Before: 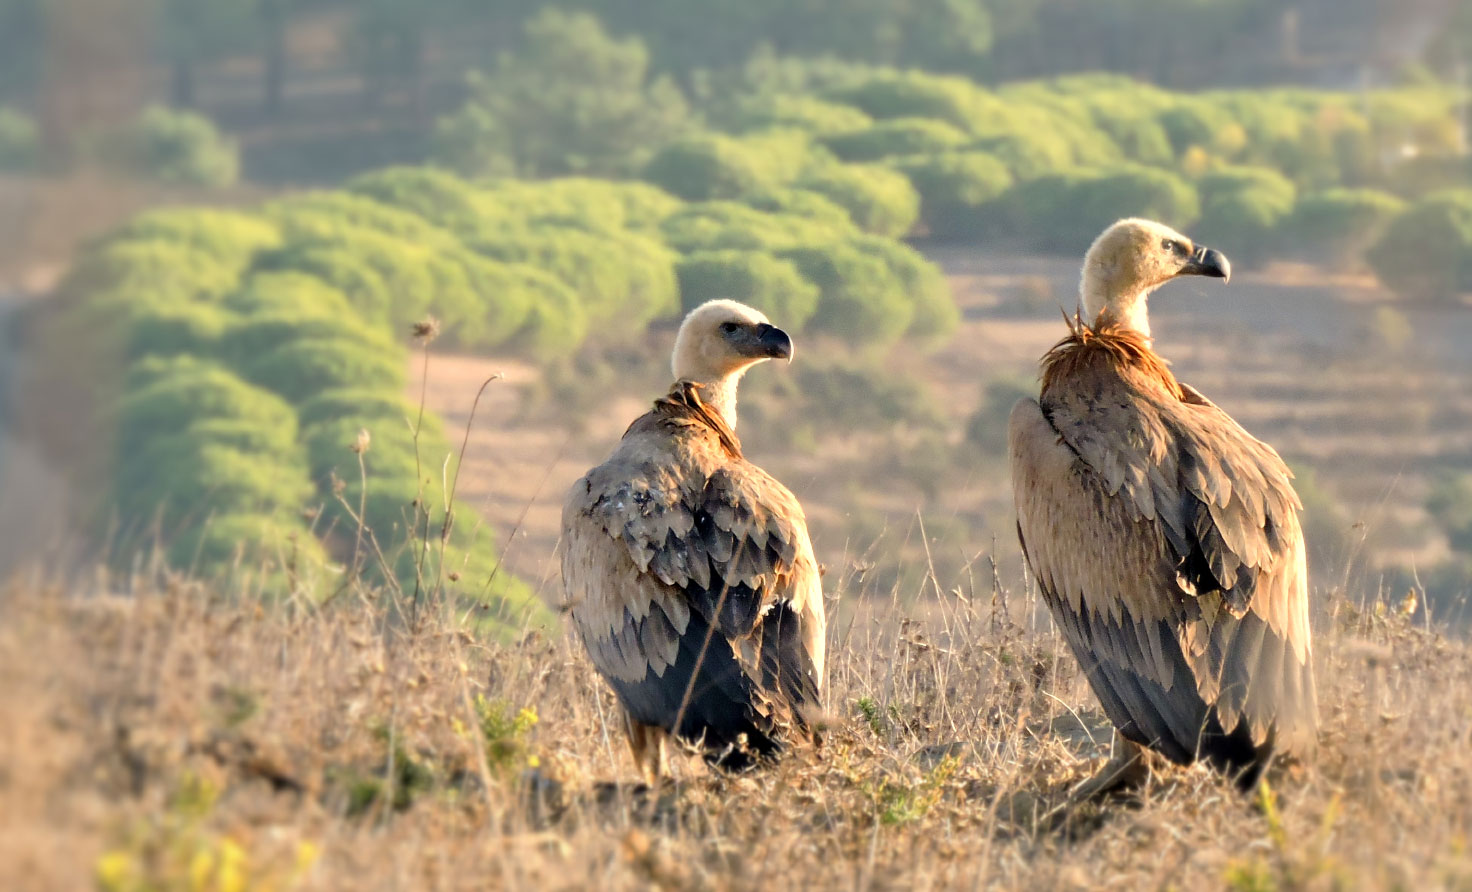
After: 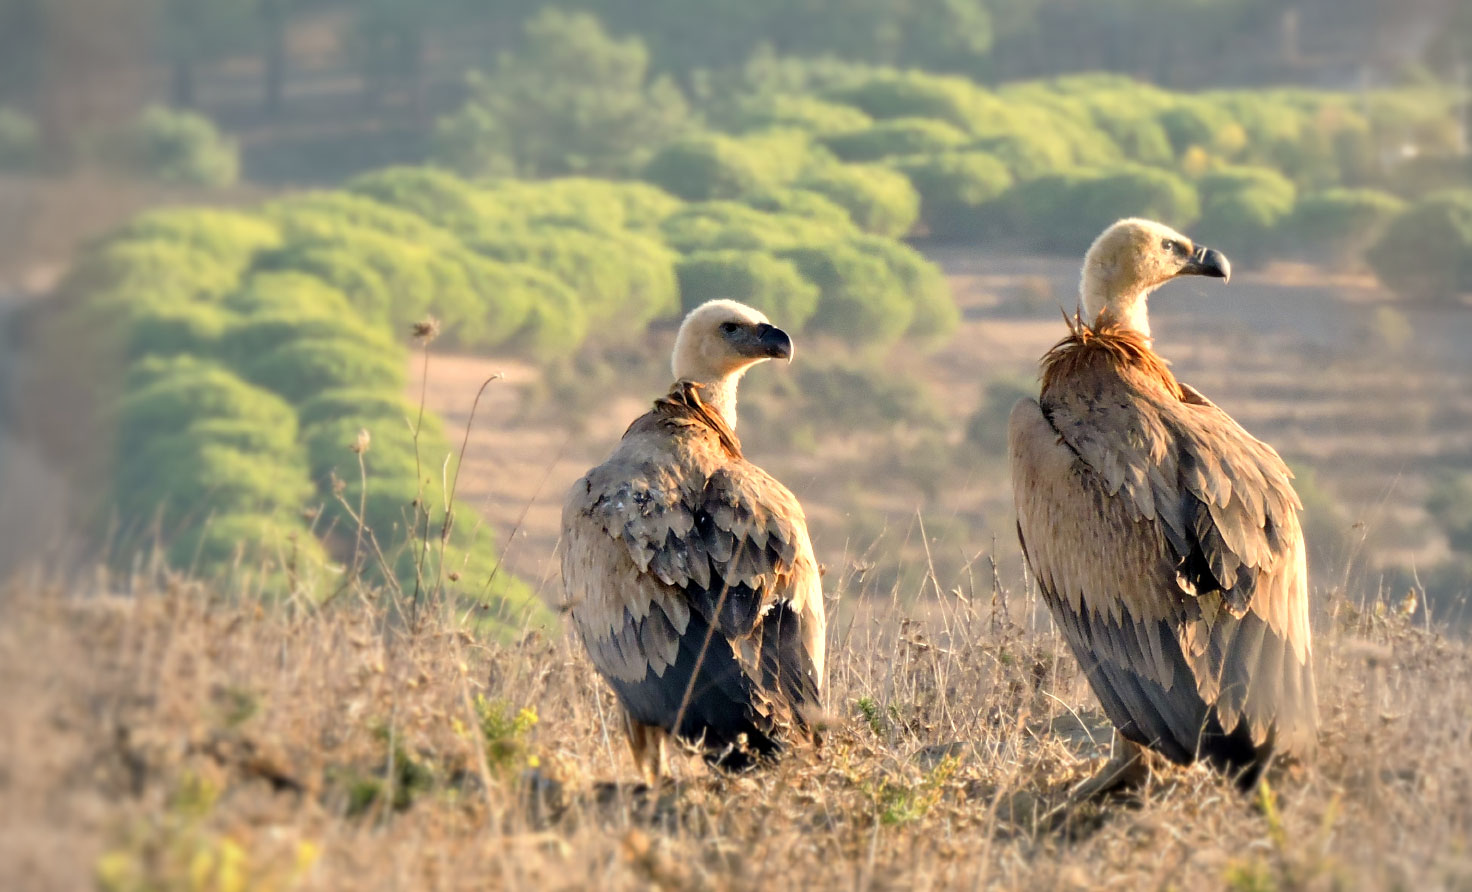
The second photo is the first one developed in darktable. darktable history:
vignetting: brightness -0.28, unbound false
